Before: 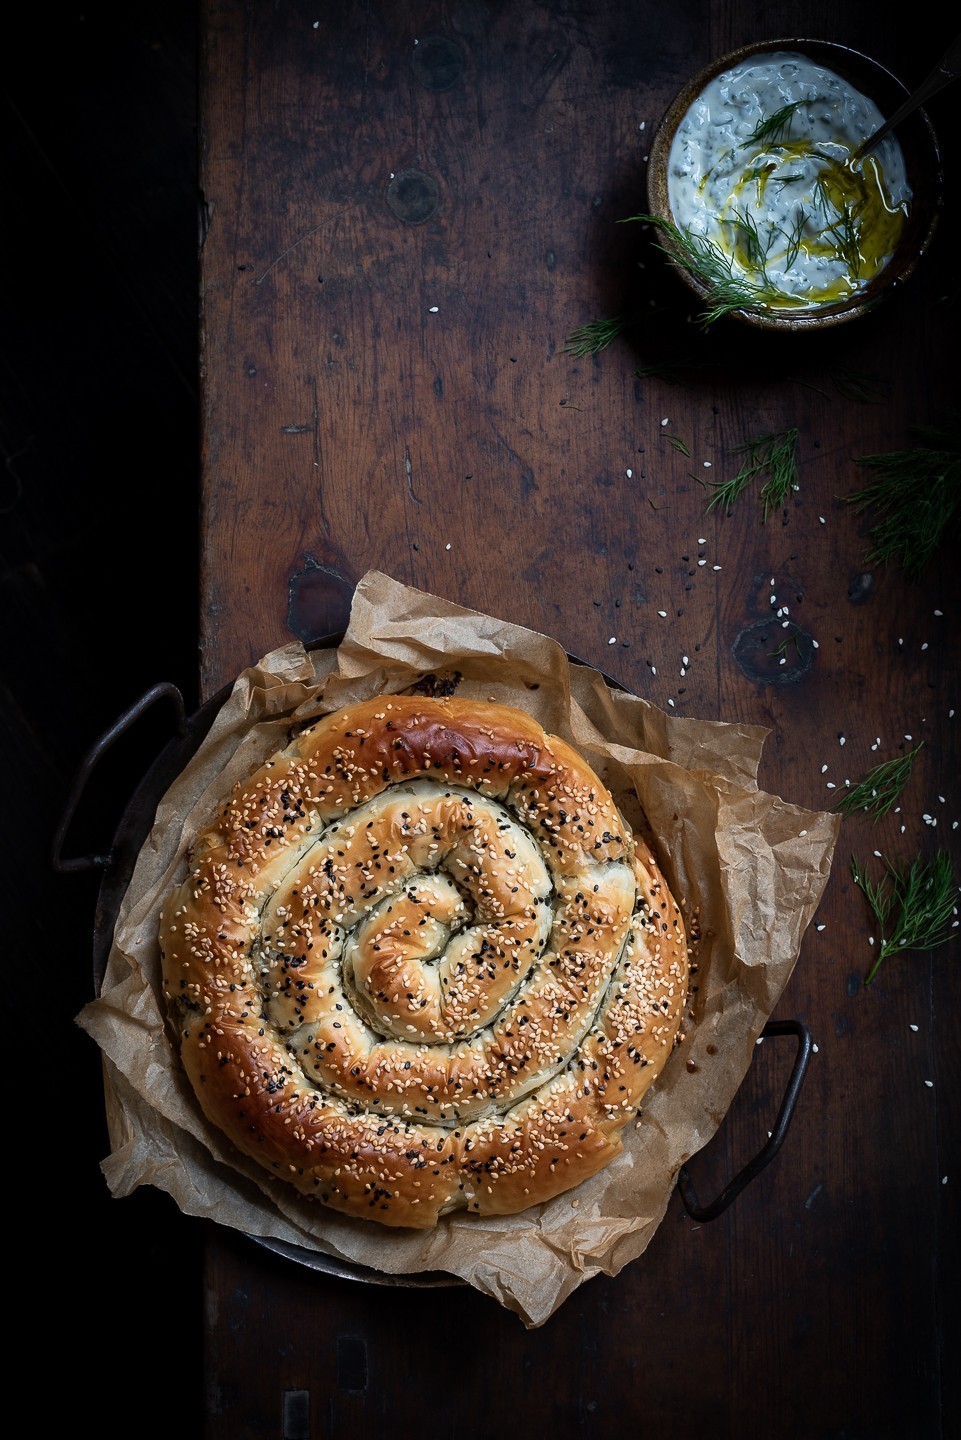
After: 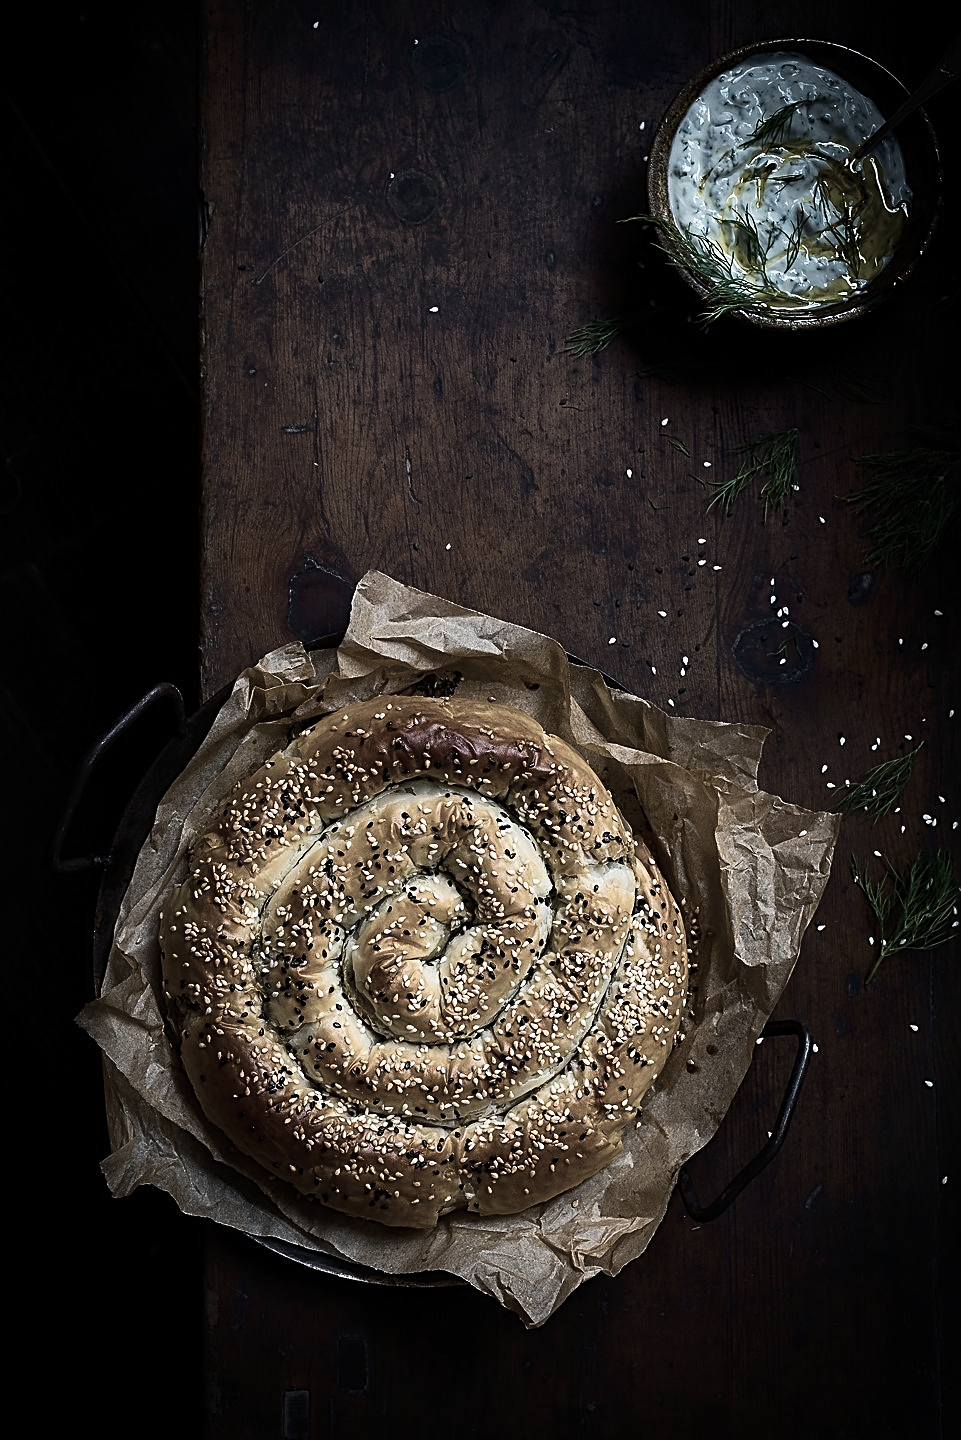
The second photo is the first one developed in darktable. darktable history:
exposure: exposure -0.069 EV, compensate highlight preservation false
contrast brightness saturation: contrast 0.044, saturation 0.155
color correction: highlights b* -0.032, saturation 0.197
color balance rgb: linear chroma grading › shadows 16.798%, linear chroma grading › highlights 60.244%, linear chroma grading › global chroma 49.507%, perceptual saturation grading › global saturation -0.103%, global vibrance 20%
sharpen: amount 1.006
tone curve: curves: ch0 [(0, 0) (0.003, 0.004) (0.011, 0.009) (0.025, 0.017) (0.044, 0.029) (0.069, 0.04) (0.1, 0.051) (0.136, 0.07) (0.177, 0.095) (0.224, 0.131) (0.277, 0.179) (0.335, 0.237) (0.399, 0.302) (0.468, 0.386) (0.543, 0.471) (0.623, 0.576) (0.709, 0.699) (0.801, 0.817) (0.898, 0.917) (1, 1)], color space Lab, independent channels, preserve colors none
velvia: strength 21.13%
